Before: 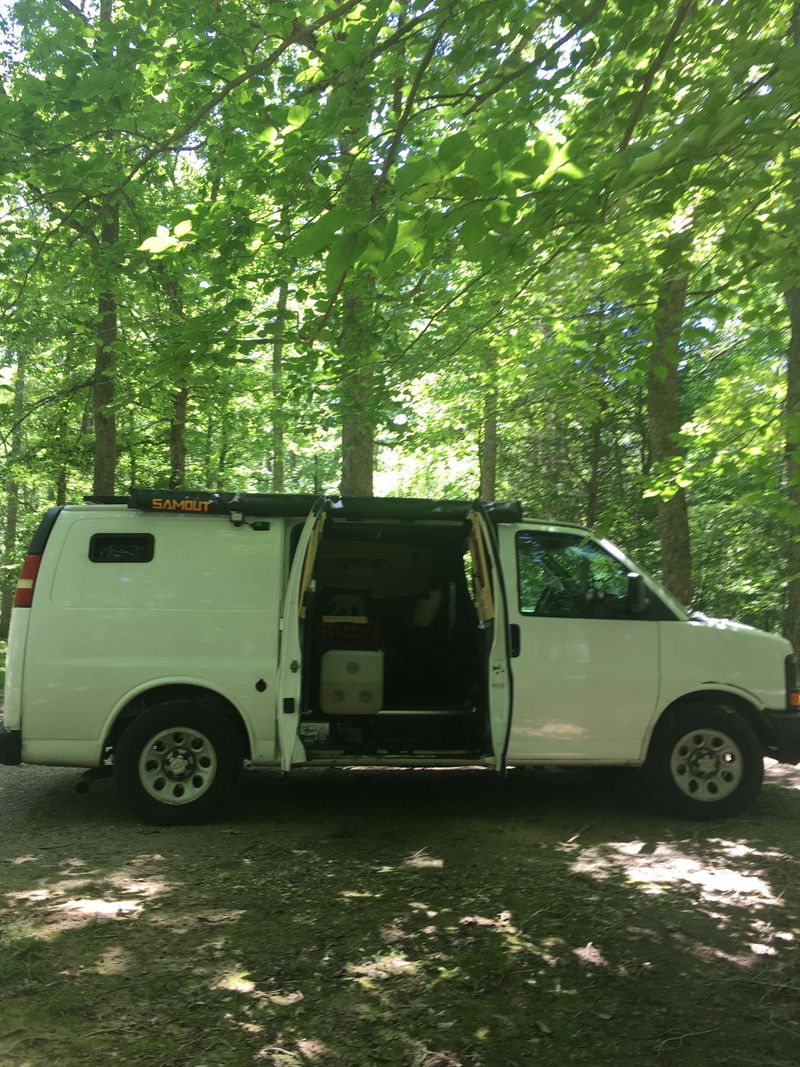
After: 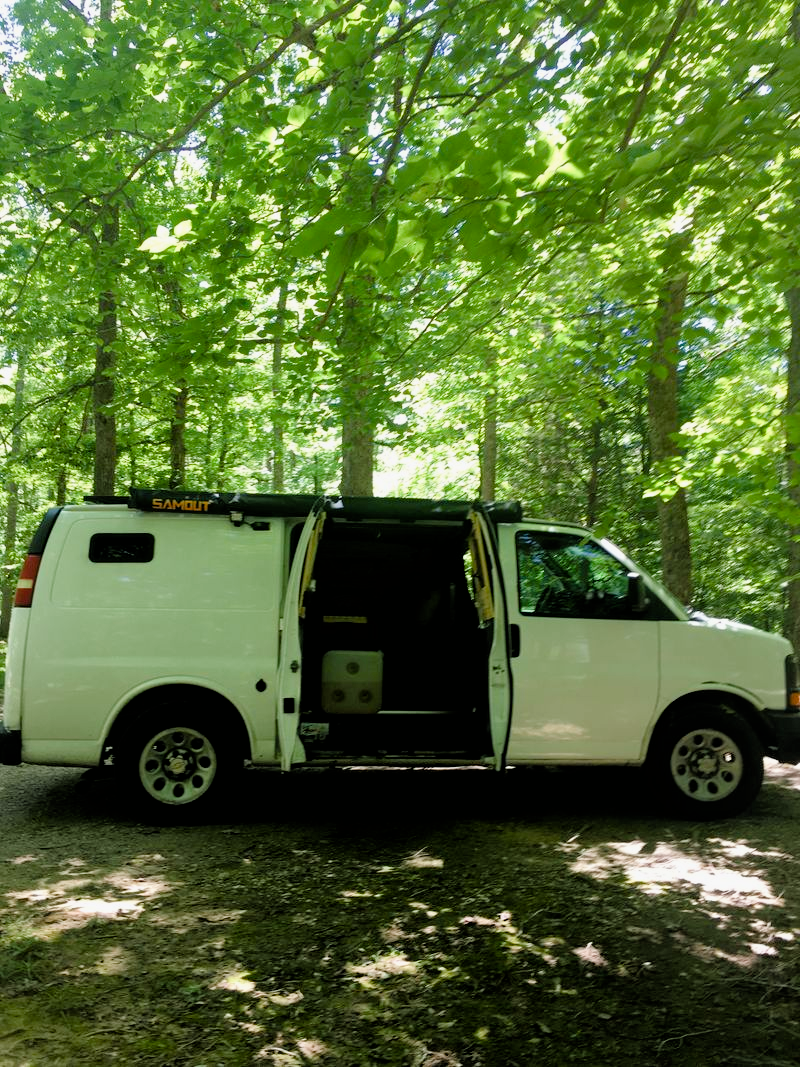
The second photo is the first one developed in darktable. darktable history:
filmic rgb: black relative exposure -3.86 EV, white relative exposure 3.48 EV, hardness 2.63, contrast 1.103
color balance rgb: perceptual saturation grading › global saturation 25%, perceptual saturation grading › highlights -50%, perceptual saturation grading › shadows 30%, perceptual brilliance grading › global brilliance 12%, global vibrance 20%
